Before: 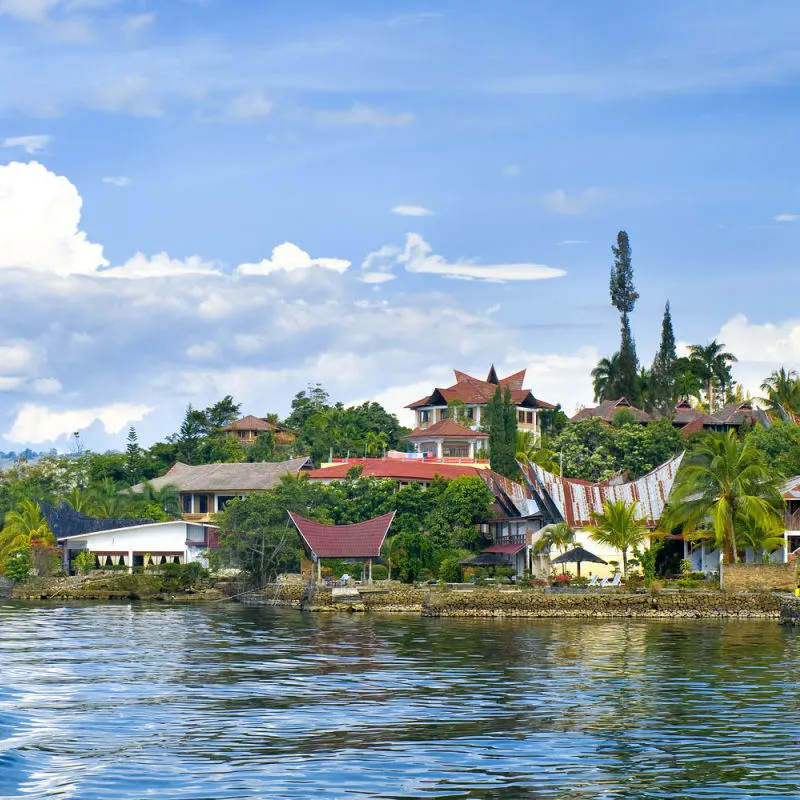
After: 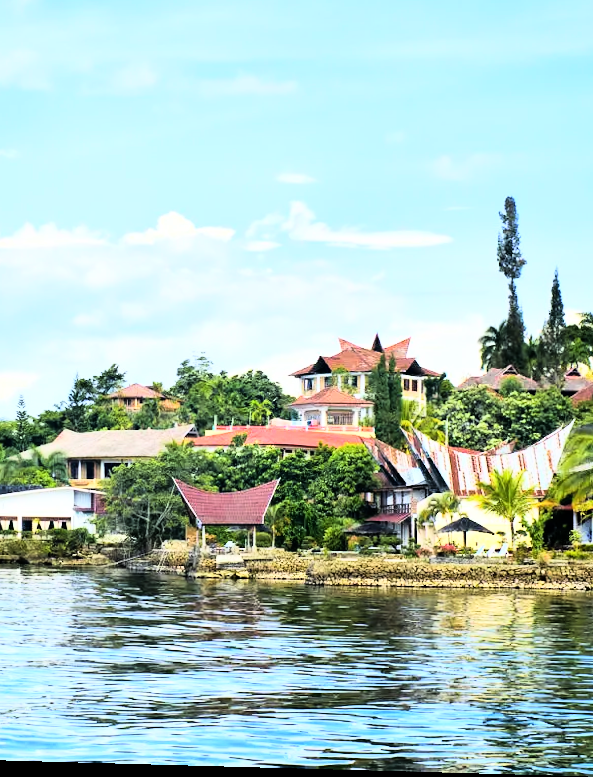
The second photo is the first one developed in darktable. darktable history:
rgb curve: curves: ch0 [(0, 0) (0.21, 0.15) (0.24, 0.21) (0.5, 0.75) (0.75, 0.96) (0.89, 0.99) (1, 1)]; ch1 [(0, 0.02) (0.21, 0.13) (0.25, 0.2) (0.5, 0.67) (0.75, 0.9) (0.89, 0.97) (1, 1)]; ch2 [(0, 0.02) (0.21, 0.13) (0.25, 0.2) (0.5, 0.67) (0.75, 0.9) (0.89, 0.97) (1, 1)], compensate middle gray true
crop and rotate: left 13.15%, top 5.251%, right 12.609%
rotate and perspective: lens shift (horizontal) -0.055, automatic cropping off
